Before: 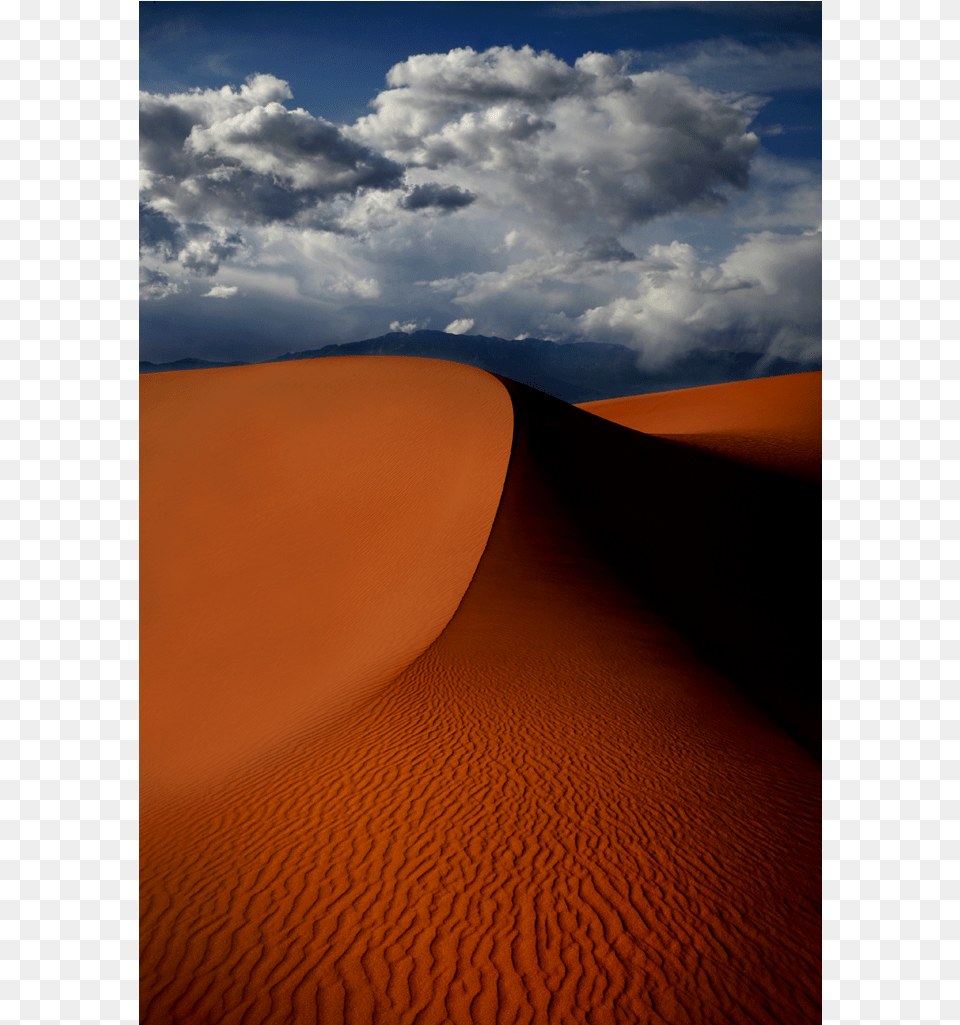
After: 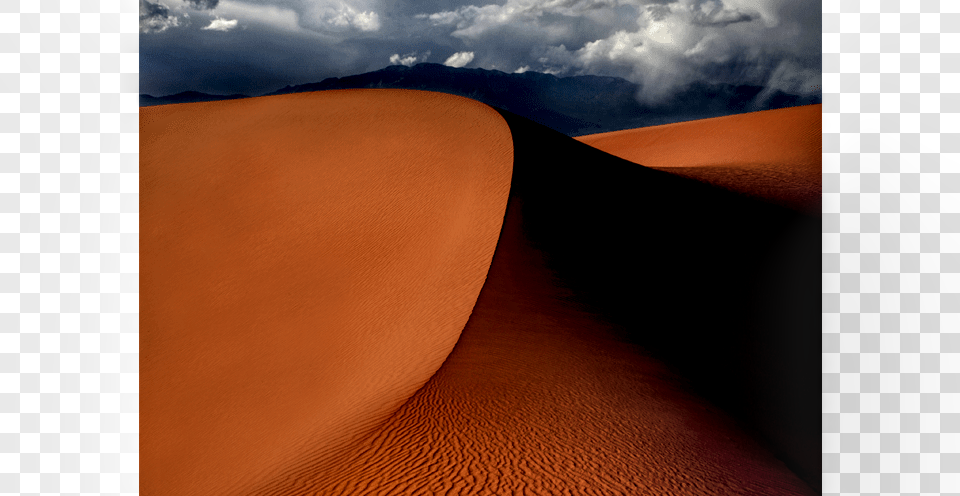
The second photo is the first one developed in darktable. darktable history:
crop and rotate: top 26.056%, bottom 25.543%
local contrast: highlights 19%, detail 186%
